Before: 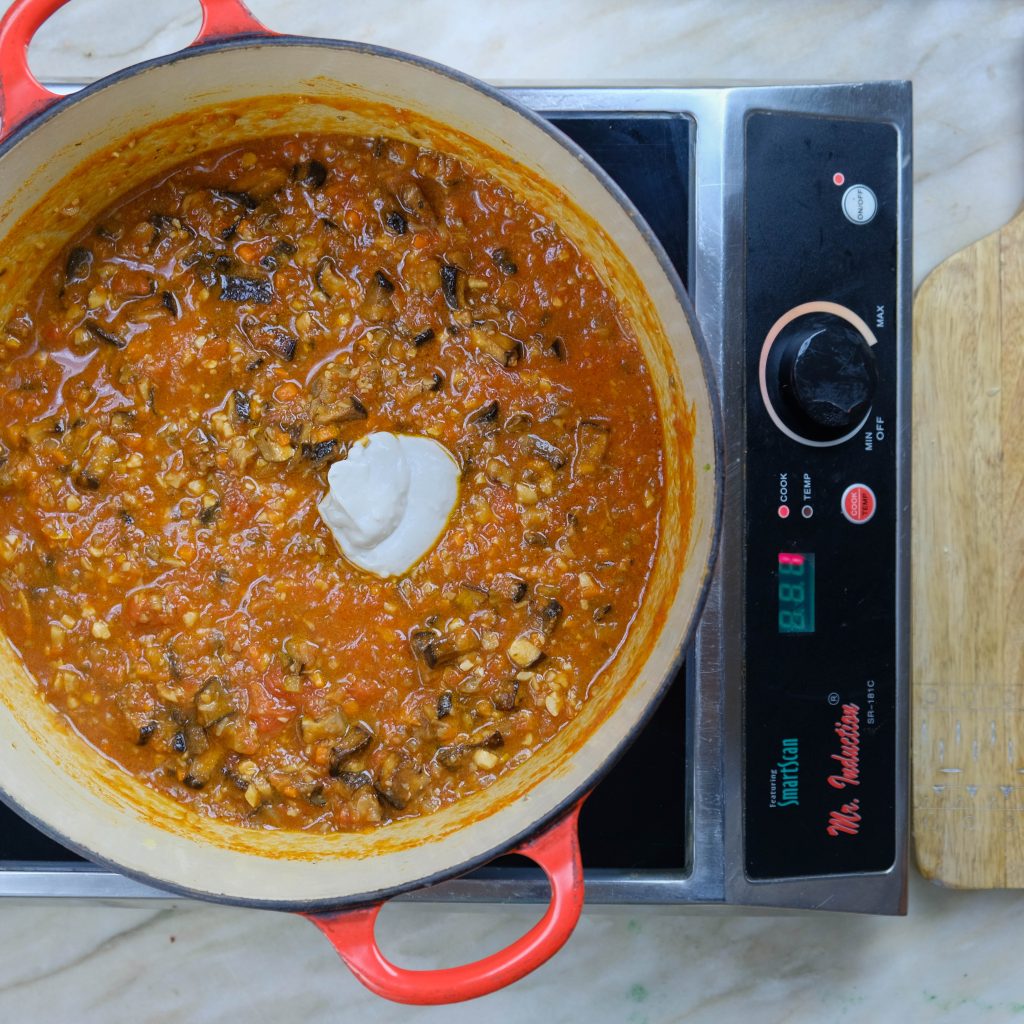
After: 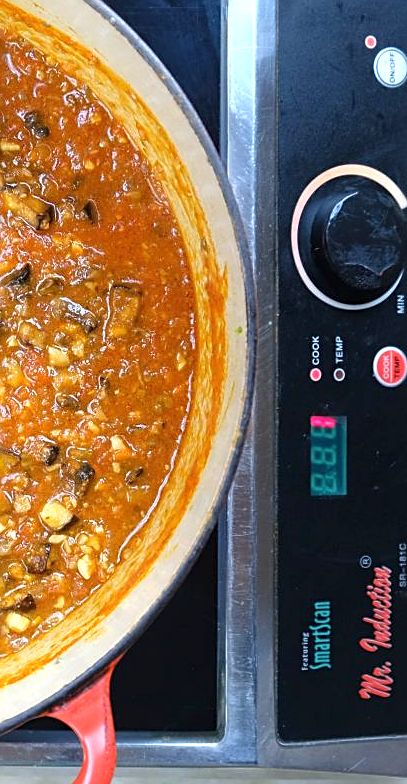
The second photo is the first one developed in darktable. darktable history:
exposure: black level correction 0, exposure 0.9 EV, compensate highlight preservation false
sharpen: on, module defaults
crop: left 45.721%, top 13.393%, right 14.118%, bottom 10.01%
